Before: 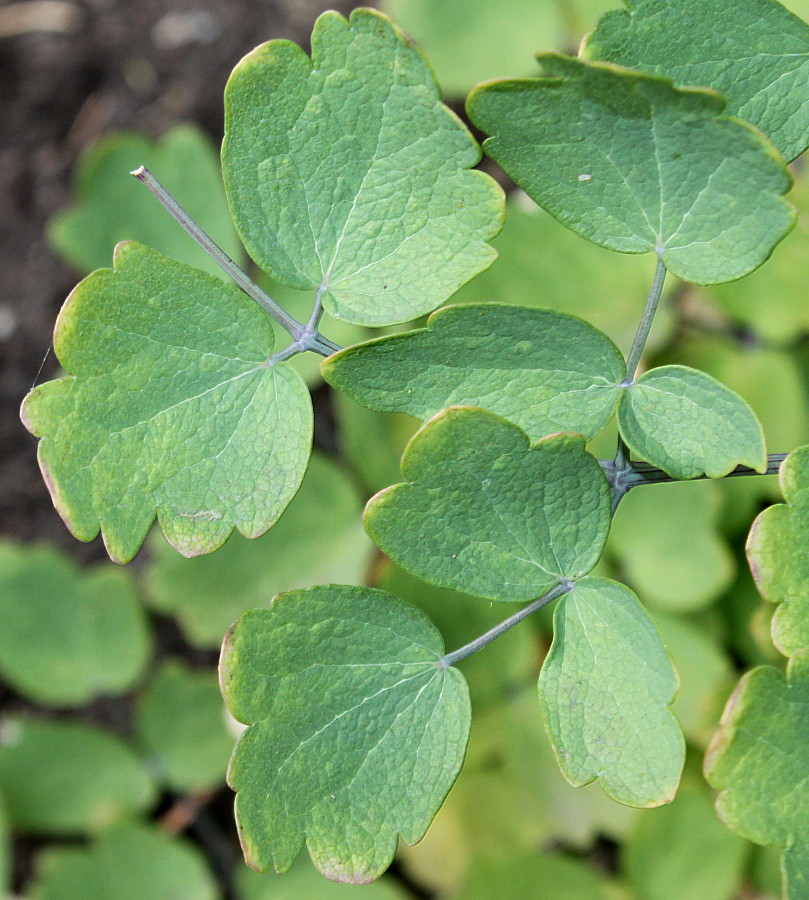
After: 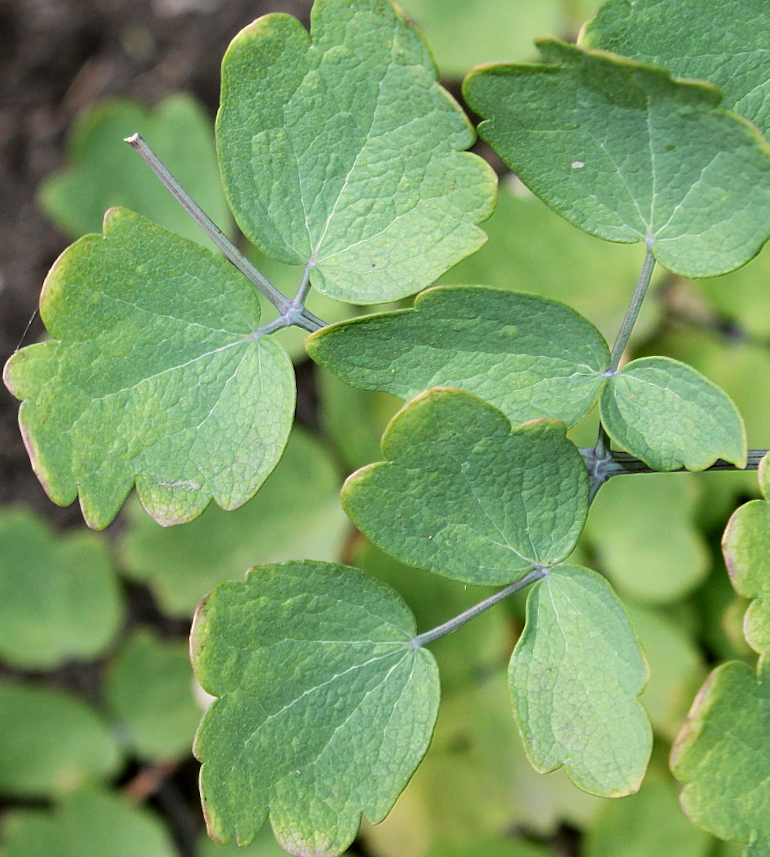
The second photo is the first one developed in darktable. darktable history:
crop and rotate: angle -2.61°
color correction: highlights a* 2.96, highlights b* -1.5, shadows a* -0.105, shadows b* 2.18, saturation 0.979
